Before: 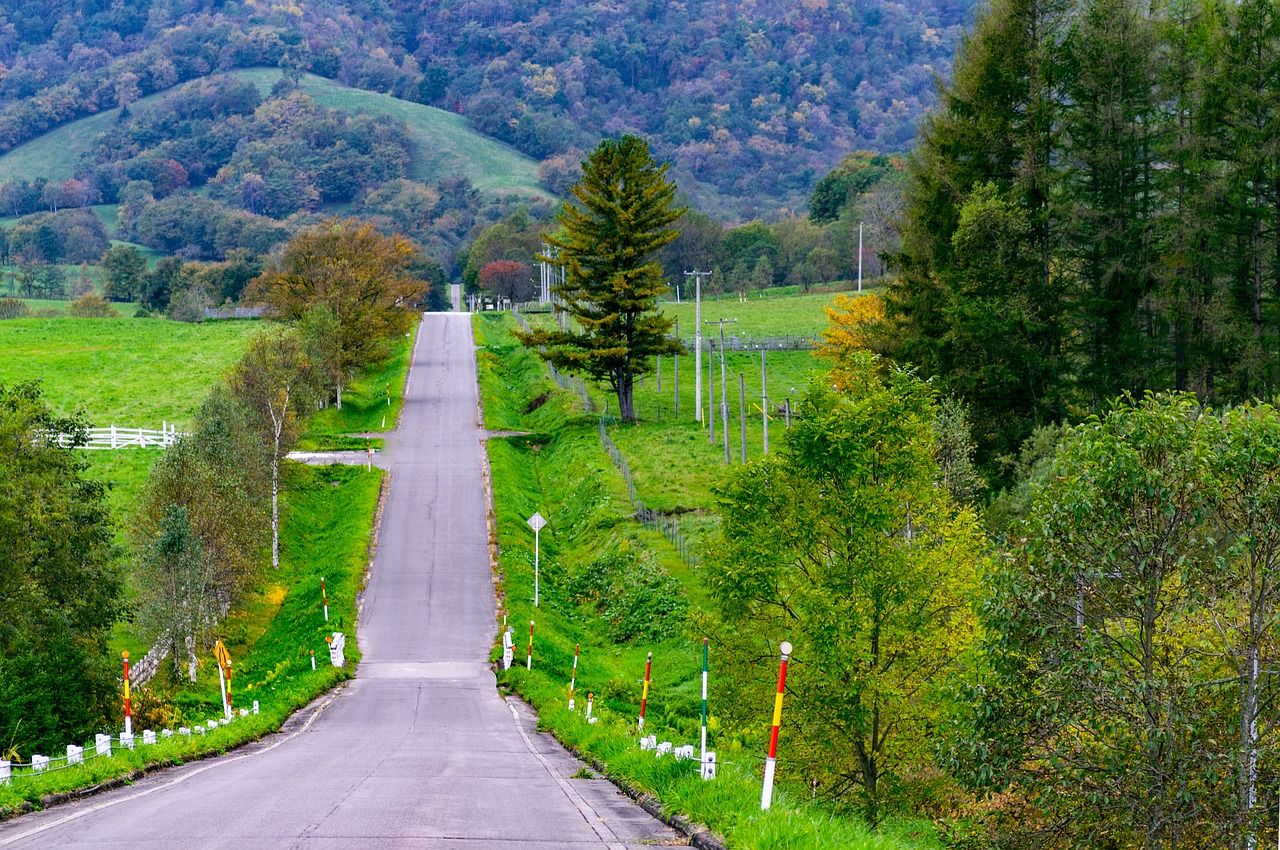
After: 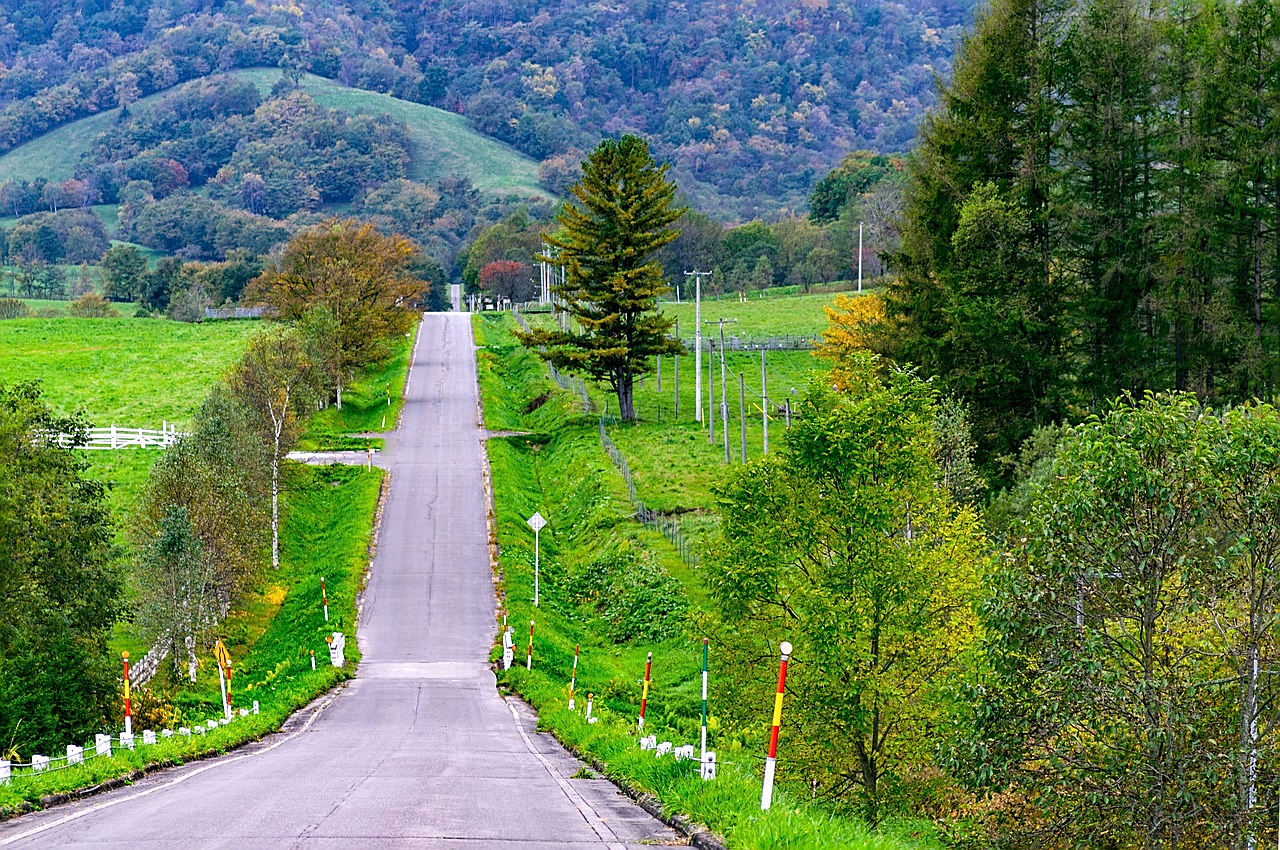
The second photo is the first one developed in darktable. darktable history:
tone equalizer: on, module defaults
sharpen: on, module defaults
exposure: exposure 0.203 EV, compensate highlight preservation false
